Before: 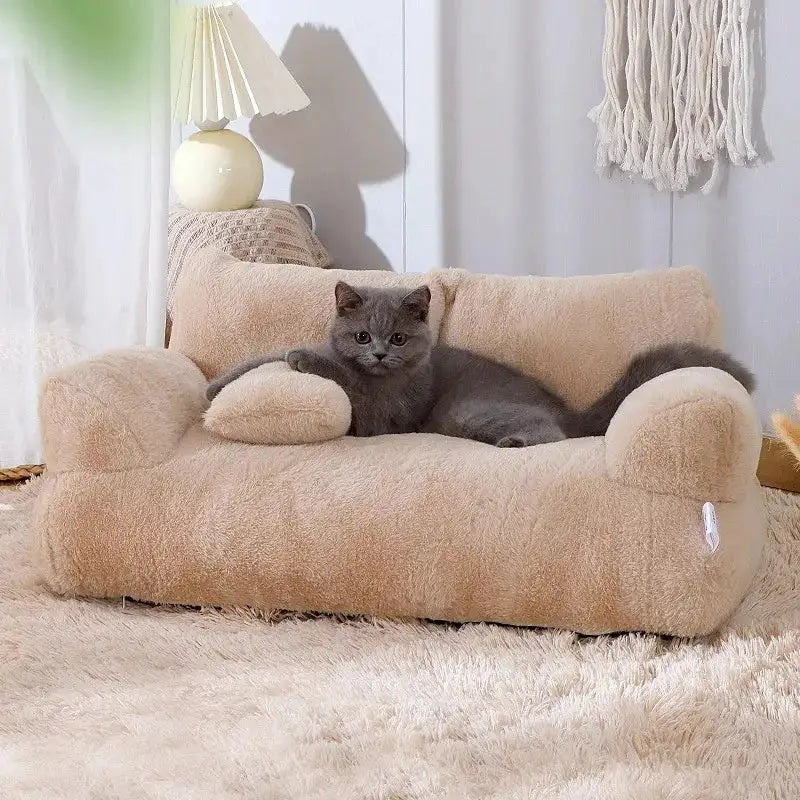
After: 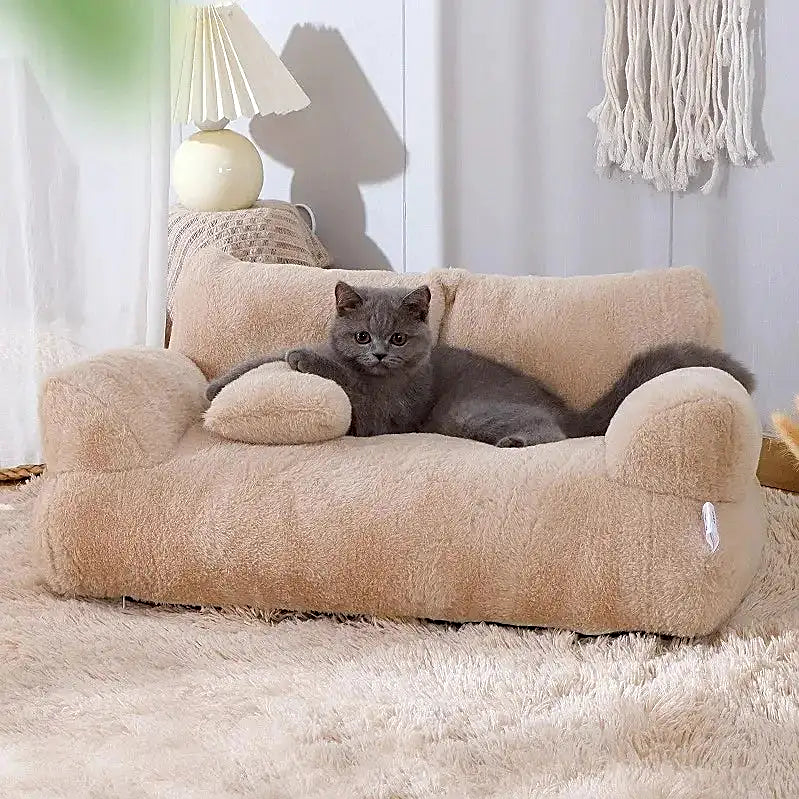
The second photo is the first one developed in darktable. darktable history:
sharpen: amount 0.492
crop and rotate: left 0.097%, bottom 0.011%
